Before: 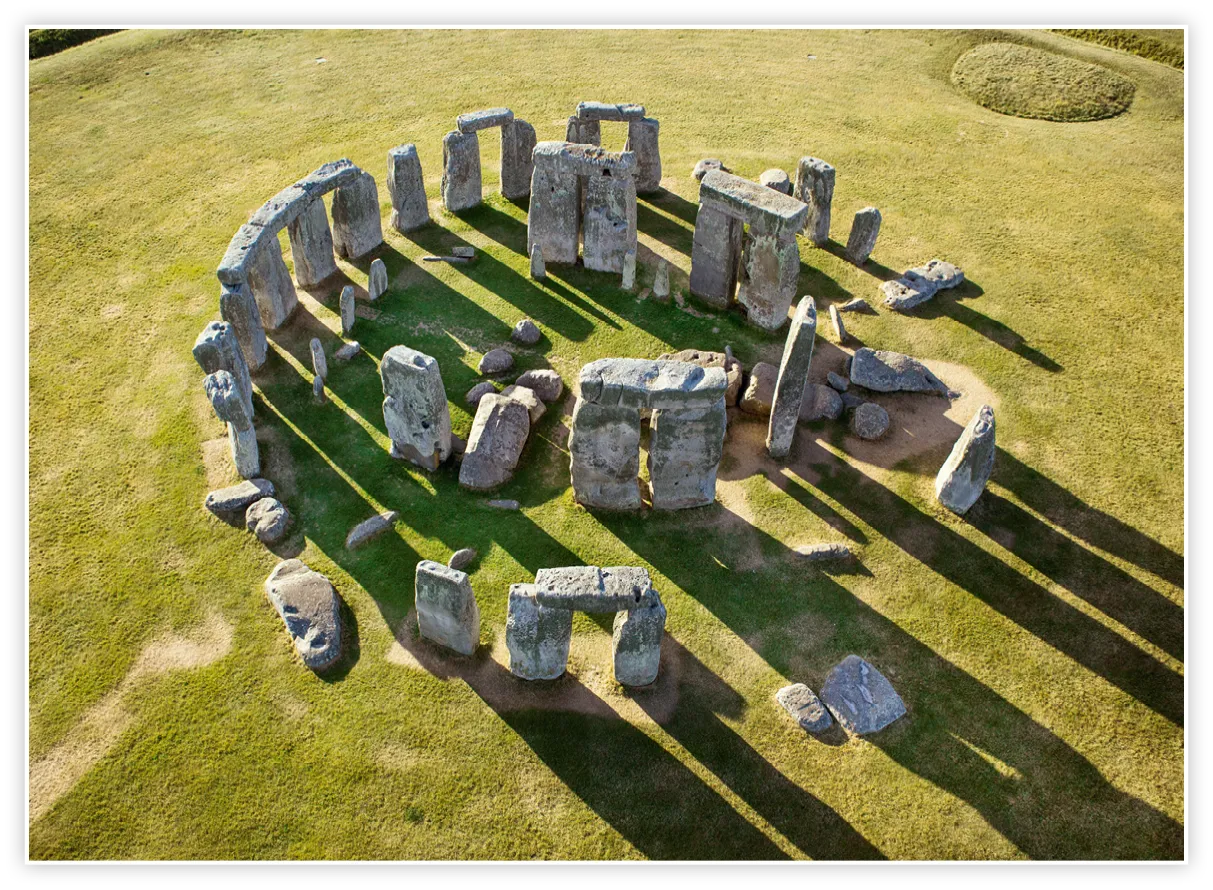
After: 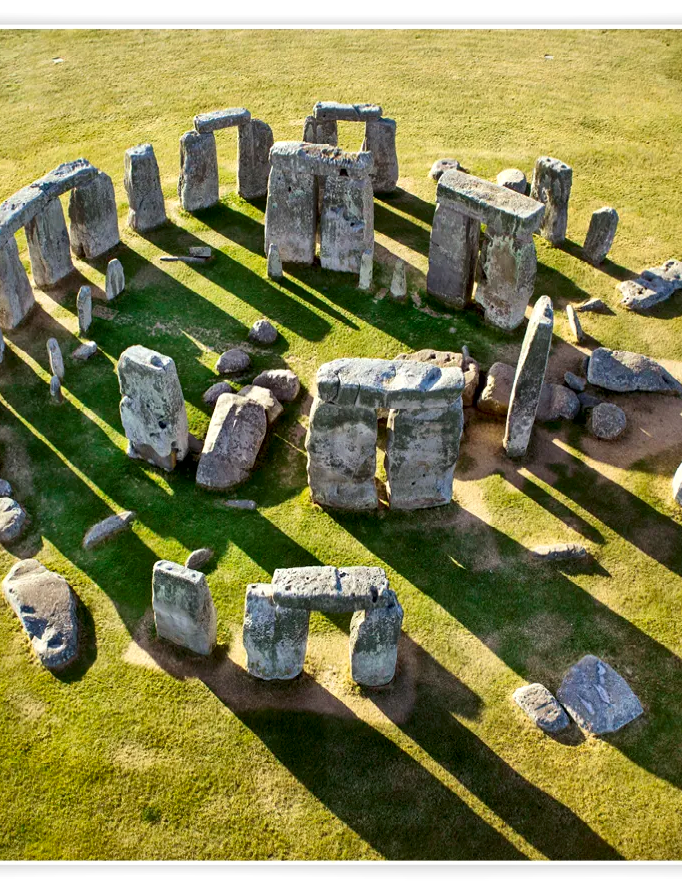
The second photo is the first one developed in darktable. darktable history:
crop: left 21.745%, right 21.974%, bottom 0.002%
local contrast: mode bilateral grid, contrast 26, coarseness 59, detail 151%, midtone range 0.2
contrast brightness saturation: saturation 0.179
